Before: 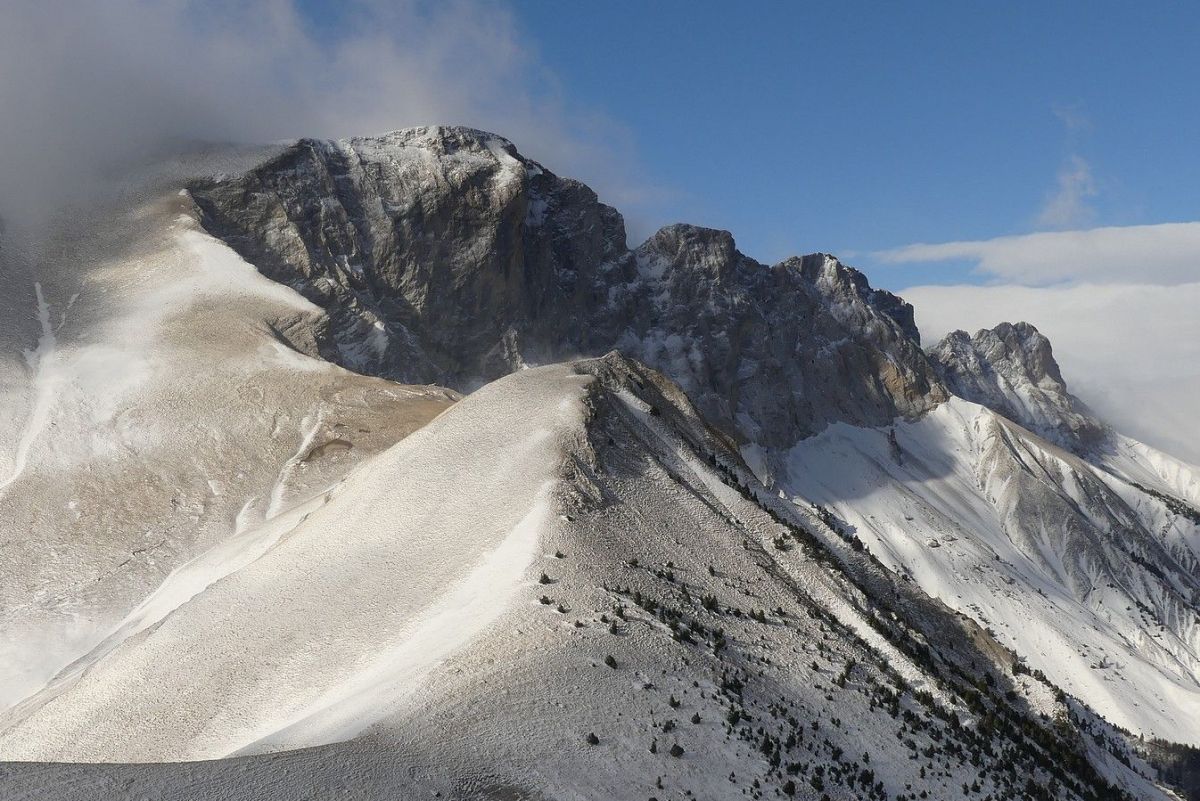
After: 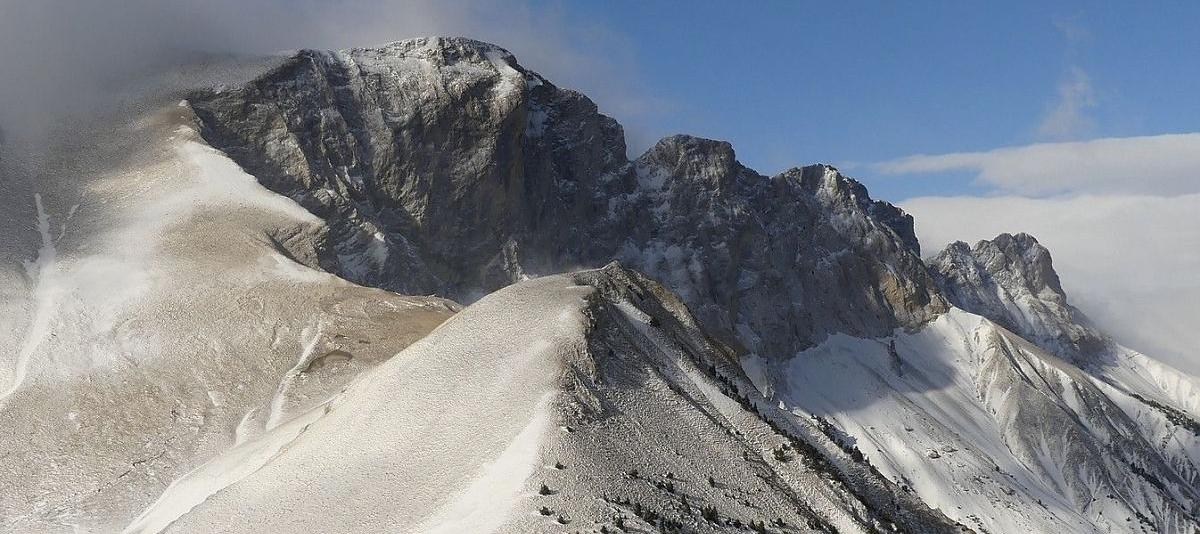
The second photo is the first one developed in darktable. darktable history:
crop: top 11.166%, bottom 22.168%
sharpen: radius 1, threshold 1
local contrast: mode bilateral grid, contrast 100, coarseness 100, detail 91%, midtone range 0.2
color contrast: green-magenta contrast 0.81
